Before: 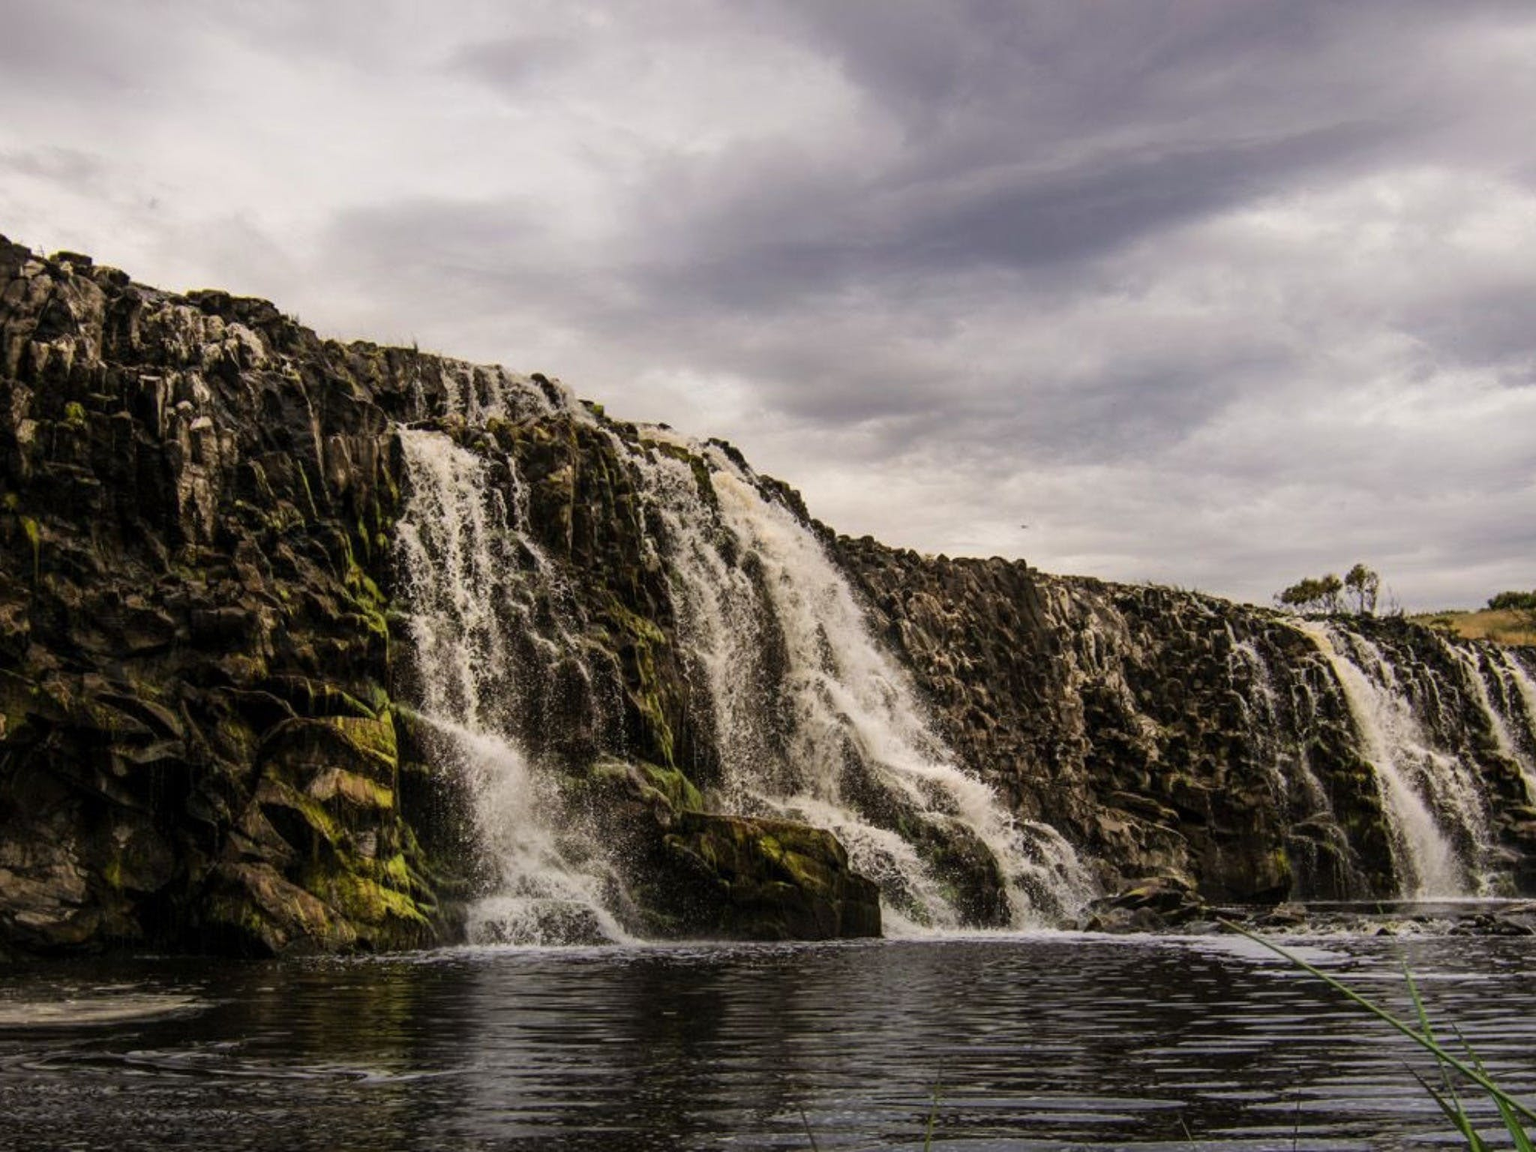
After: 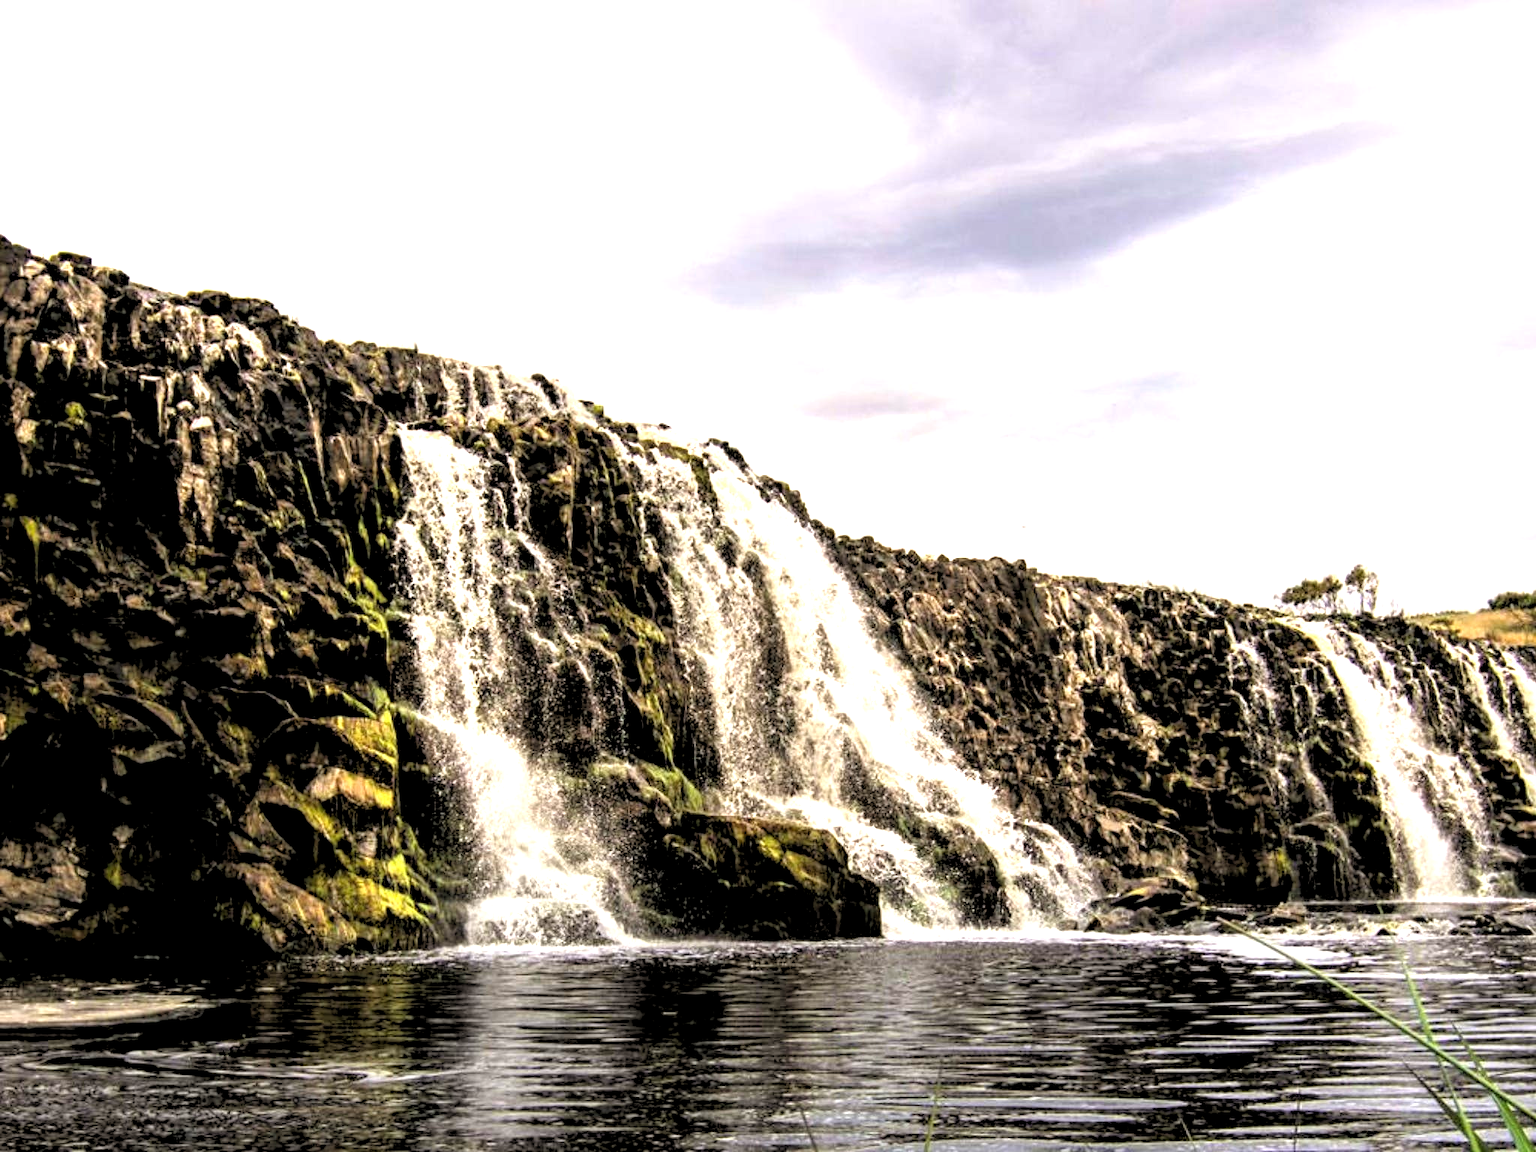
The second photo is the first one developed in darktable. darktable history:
exposure: black level correction 0, exposure 1.6 EV, compensate exposure bias true, compensate highlight preservation false
rgb levels: levels [[0.029, 0.461, 0.922], [0, 0.5, 1], [0, 0.5, 1]]
